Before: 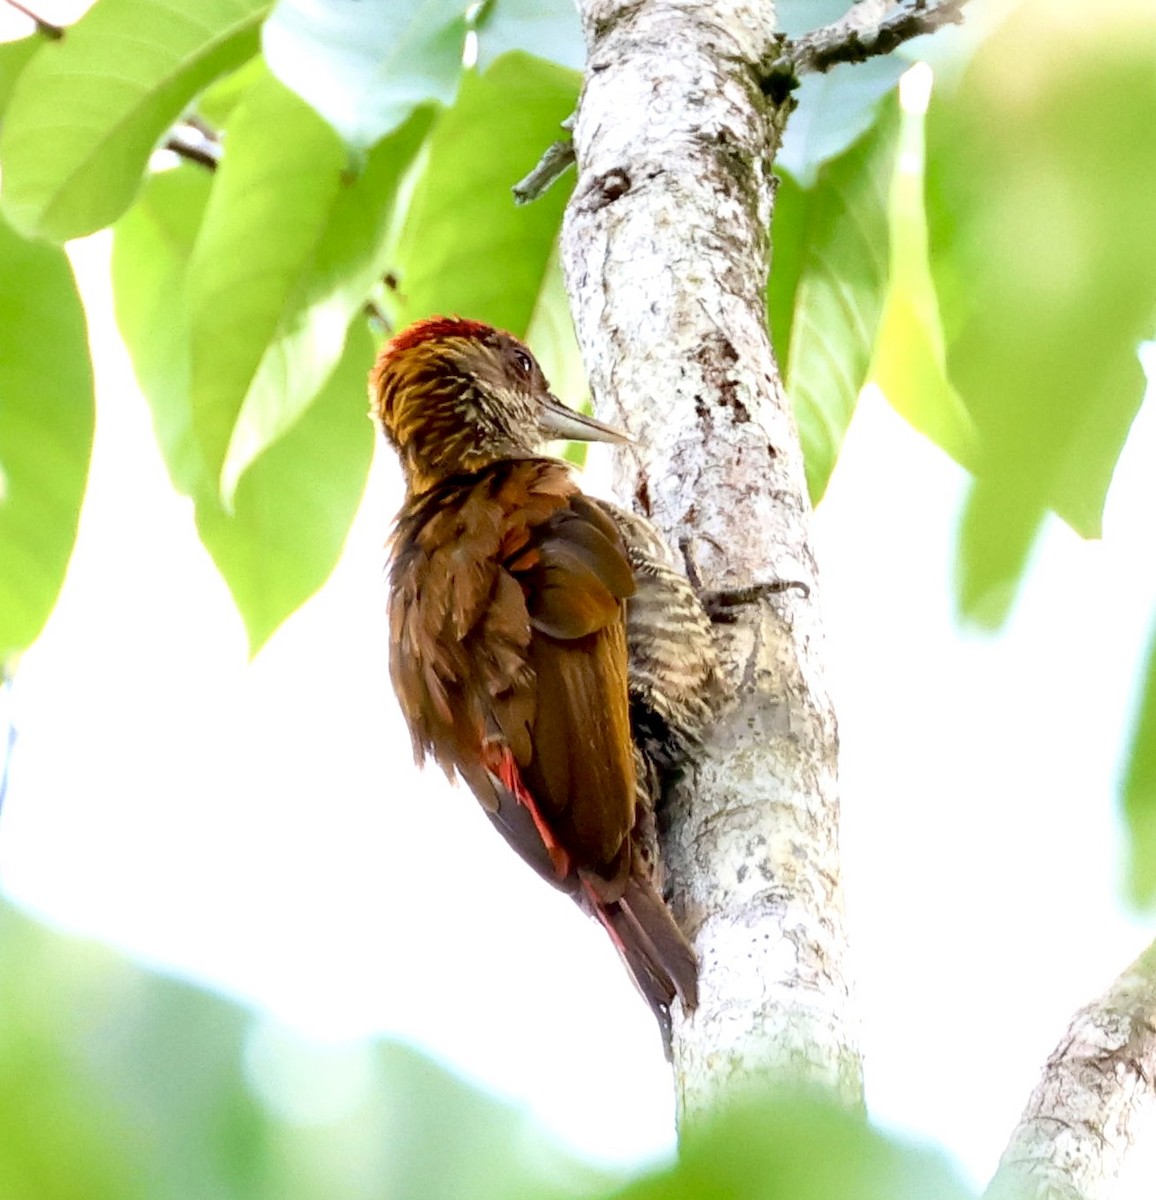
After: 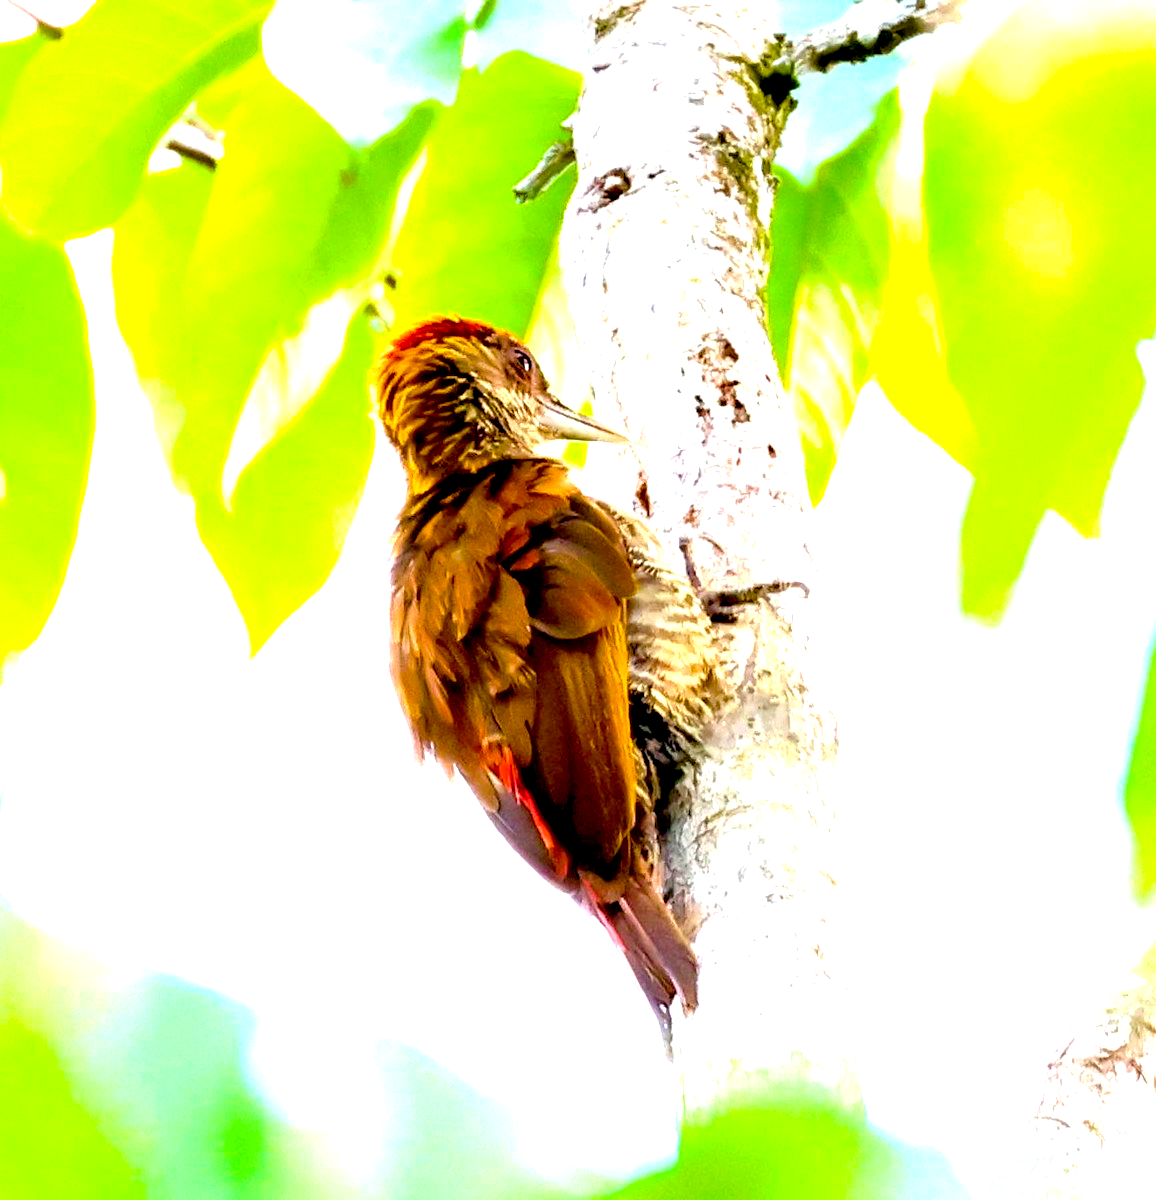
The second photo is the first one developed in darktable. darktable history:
exposure: black level correction 0.011, exposure 1.088 EV, compensate exposure bias true, compensate highlight preservation false
color balance rgb: perceptual saturation grading › global saturation 30%, global vibrance 20%
base curve: preserve colors none
